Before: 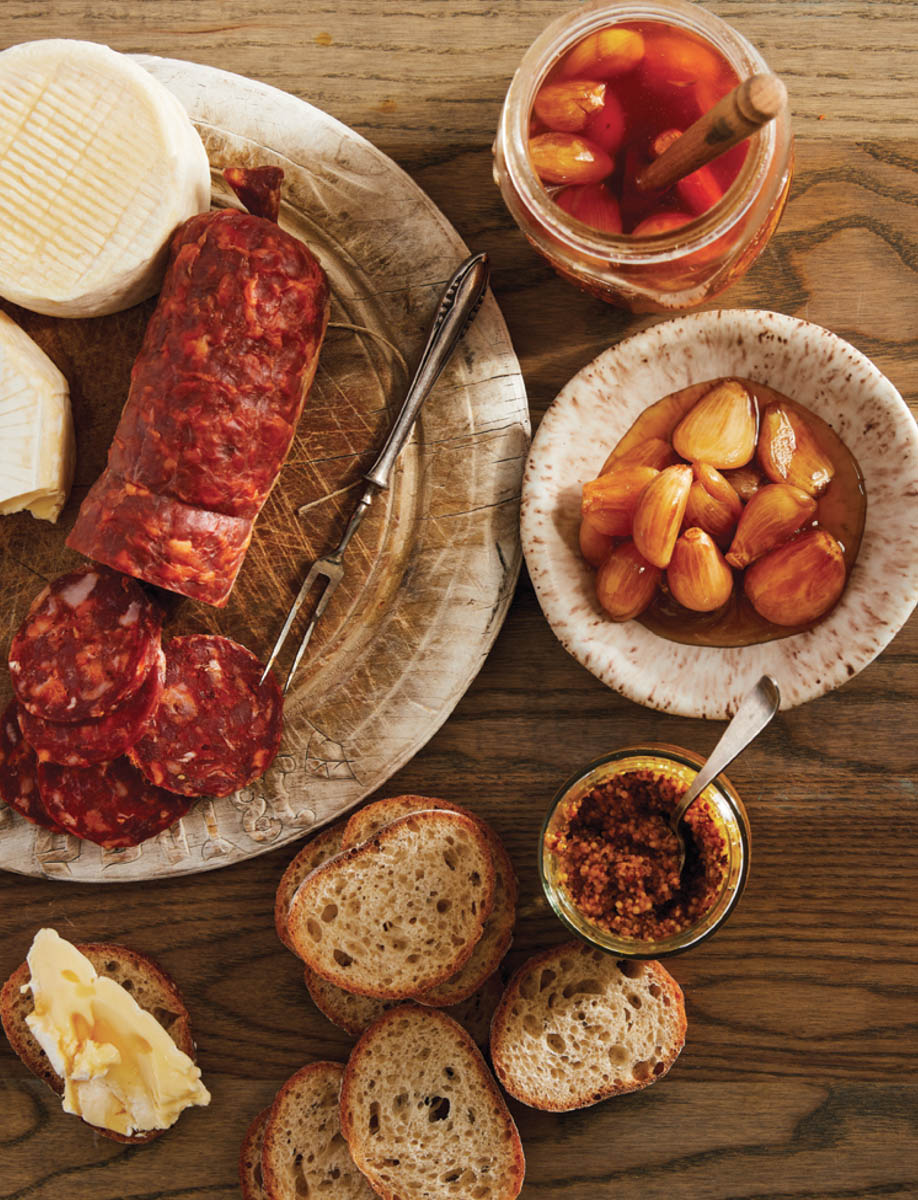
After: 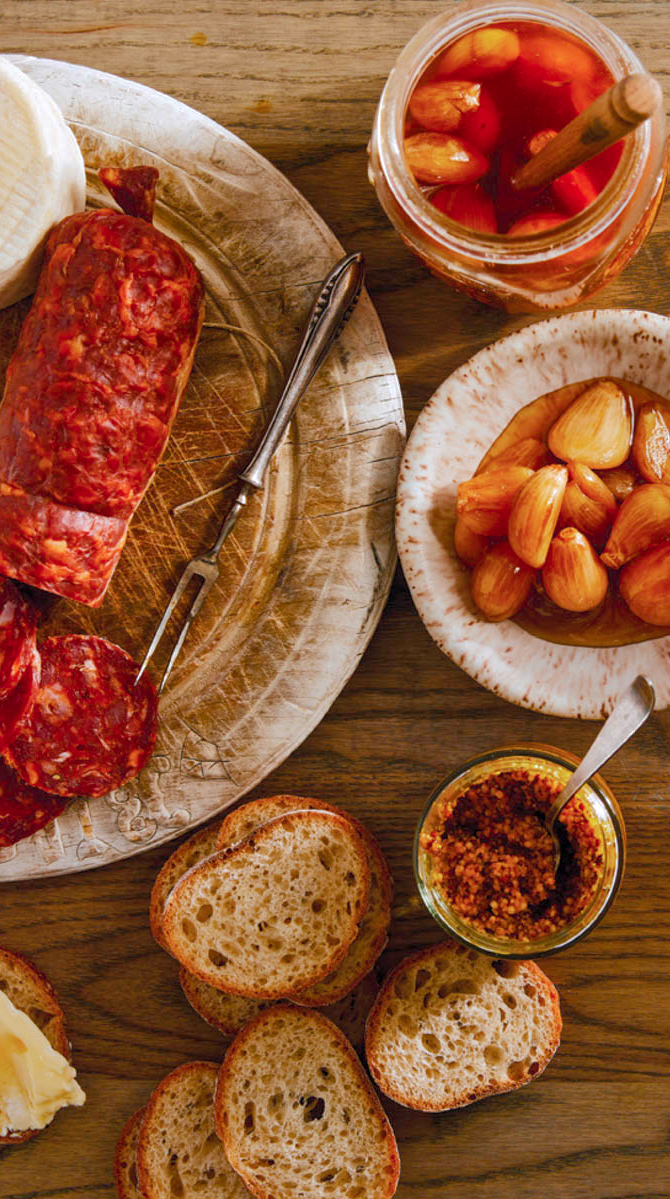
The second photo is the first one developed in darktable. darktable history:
color correction: highlights a* -0.846, highlights b* -9.35
crop: left 13.626%, top 0%, right 13.35%
color balance rgb: highlights gain › chroma 0.267%, highlights gain › hue 331.1°, perceptual saturation grading › global saturation 20%, perceptual saturation grading › highlights -24.983%, perceptual saturation grading › shadows 25.354%, global vibrance 20%
local contrast: highlights 105%, shadows 97%, detail 119%, midtone range 0.2
tone equalizer: edges refinement/feathering 500, mask exposure compensation -1.57 EV, preserve details no
shadows and highlights: on, module defaults
